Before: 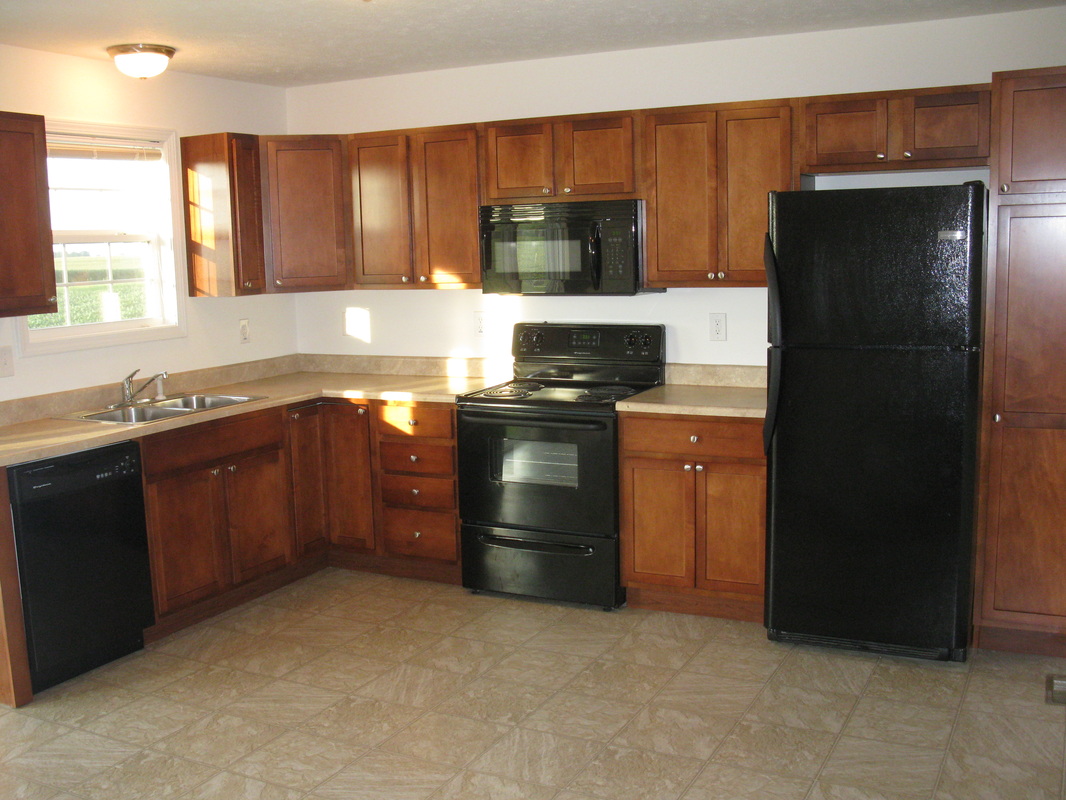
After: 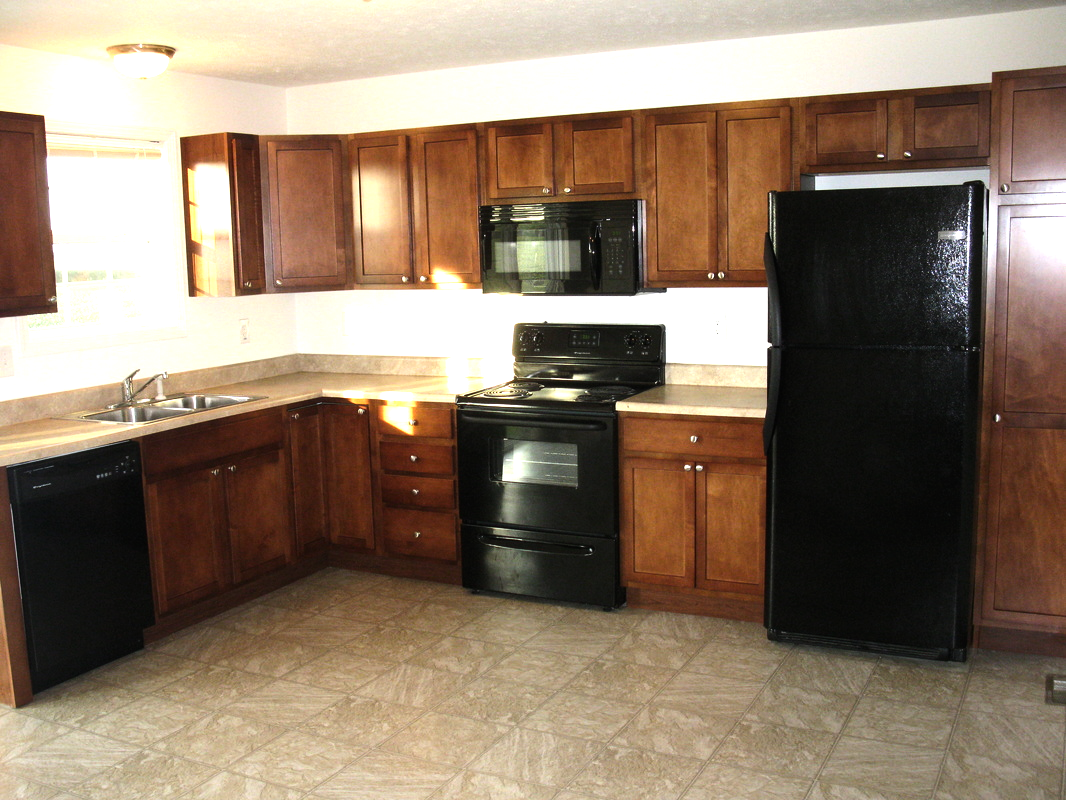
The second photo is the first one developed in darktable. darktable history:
tone equalizer: -8 EV -1.12 EV, -7 EV -1.01 EV, -6 EV -0.838 EV, -5 EV -0.559 EV, -3 EV 0.567 EV, -2 EV 0.896 EV, -1 EV 0.998 EV, +0 EV 1.07 EV, edges refinement/feathering 500, mask exposure compensation -1.57 EV, preserve details no
